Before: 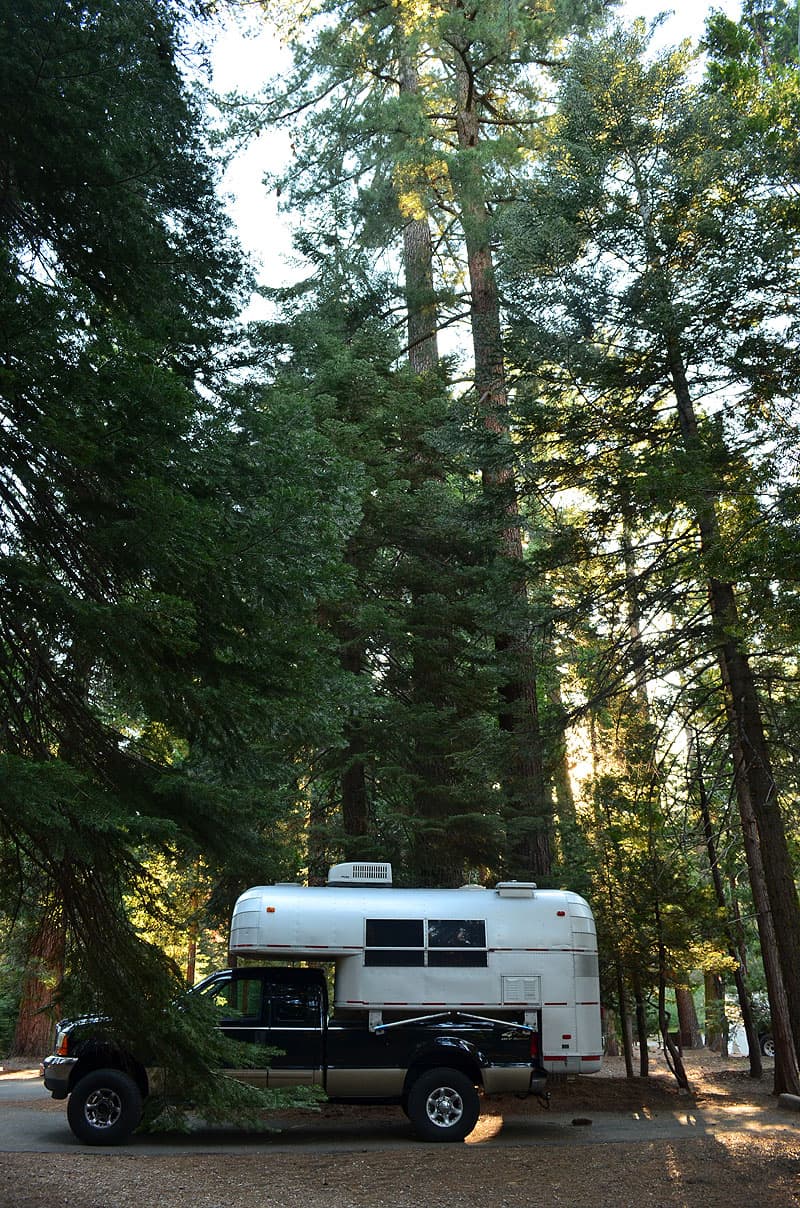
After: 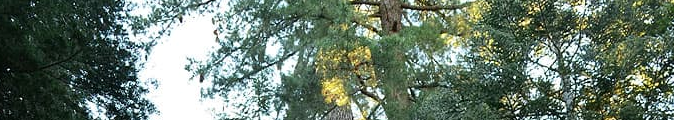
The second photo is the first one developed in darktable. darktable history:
local contrast: mode bilateral grid, contrast 20, coarseness 50, detail 120%, midtone range 0.2
crop and rotate: left 9.644%, top 9.491%, right 6.021%, bottom 80.509%
